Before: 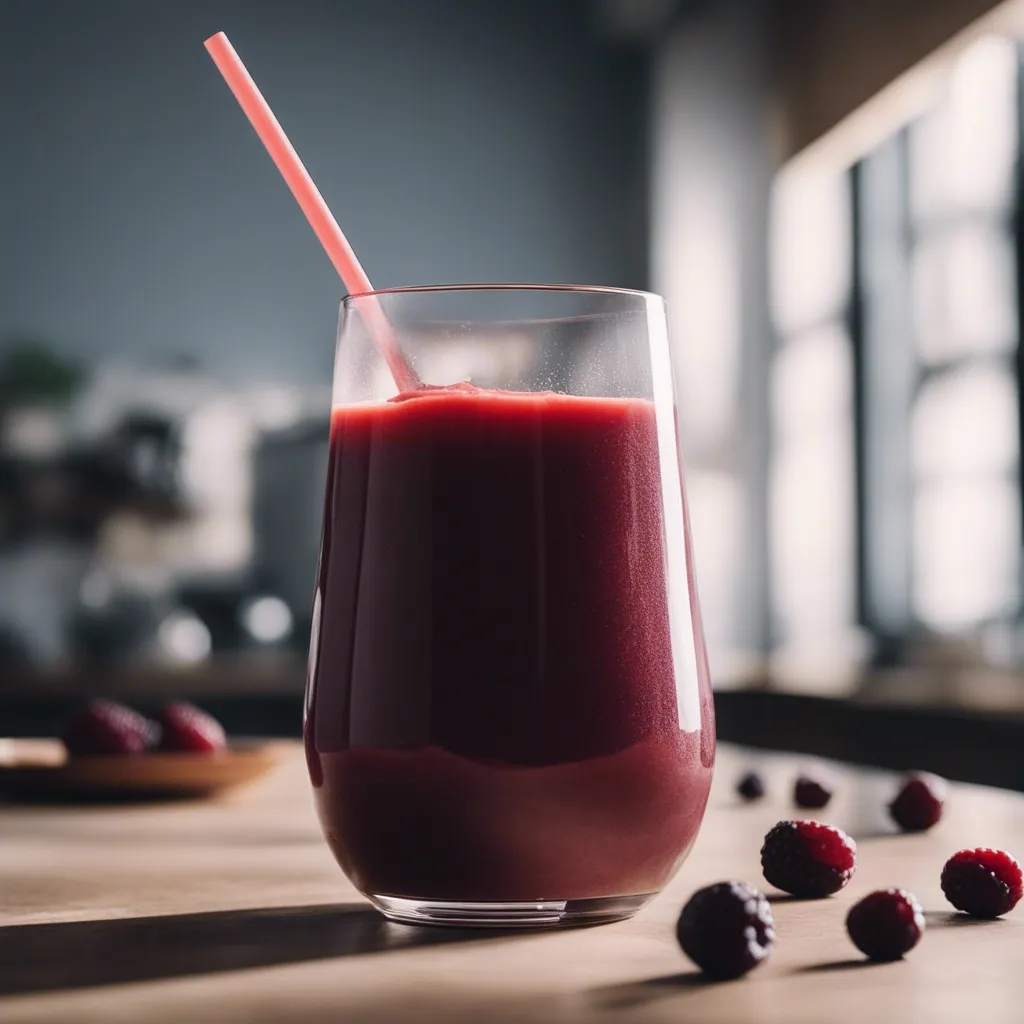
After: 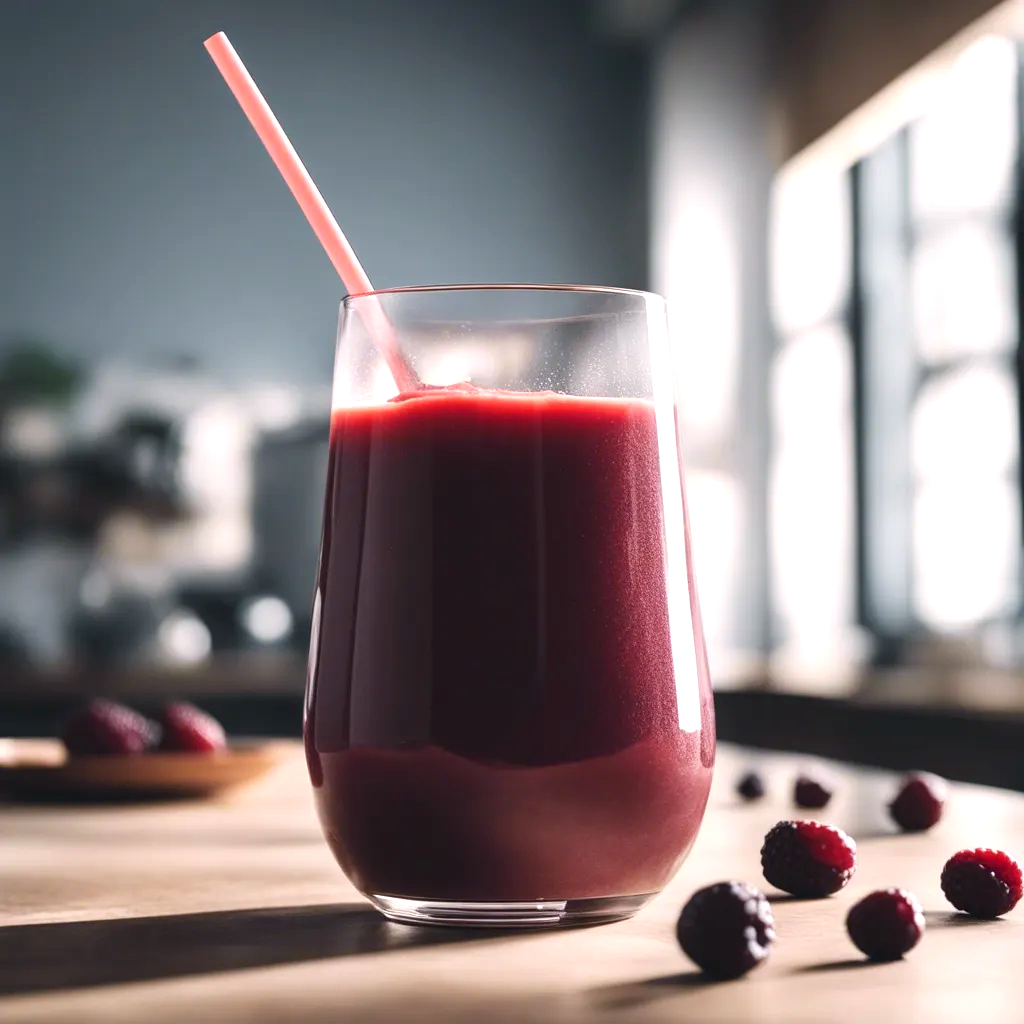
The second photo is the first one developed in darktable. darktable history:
base curve: curves: ch0 [(0, 0) (0.297, 0.298) (1, 1)], preserve colors none
exposure: black level correction 0, exposure 0.6 EV, compensate exposure bias true, compensate highlight preservation false
